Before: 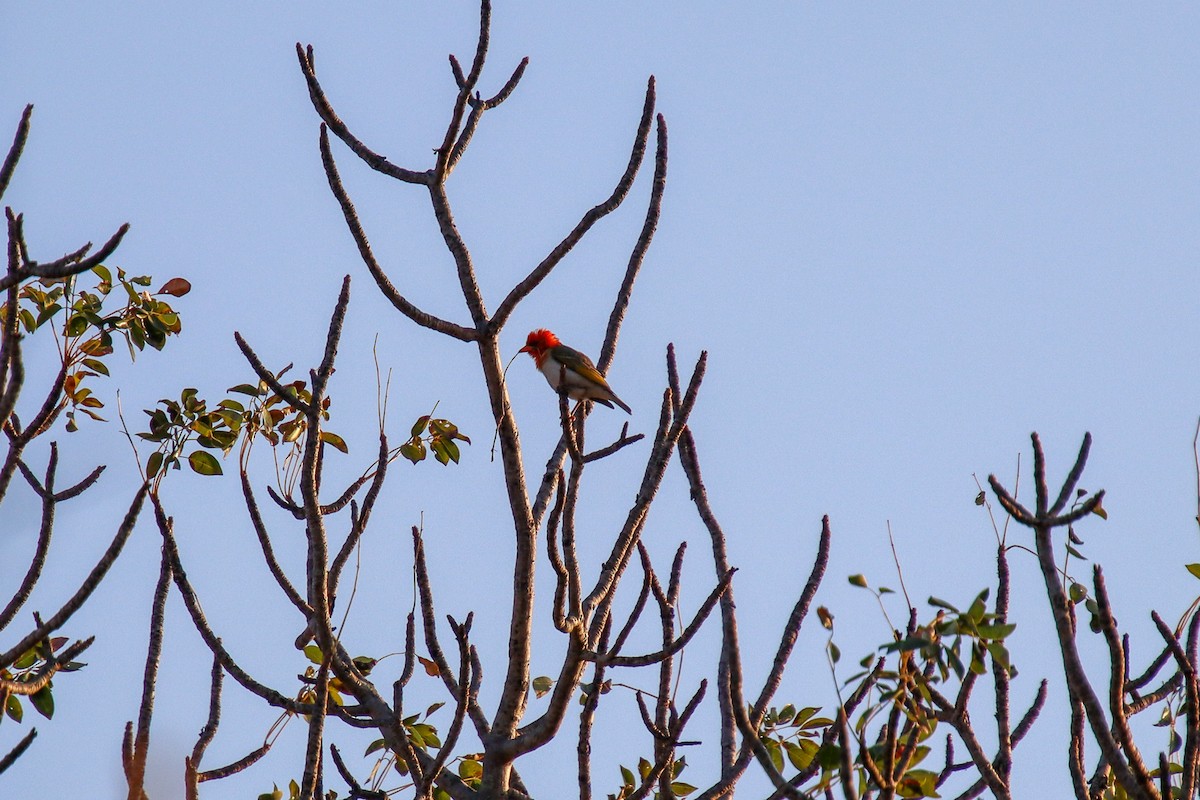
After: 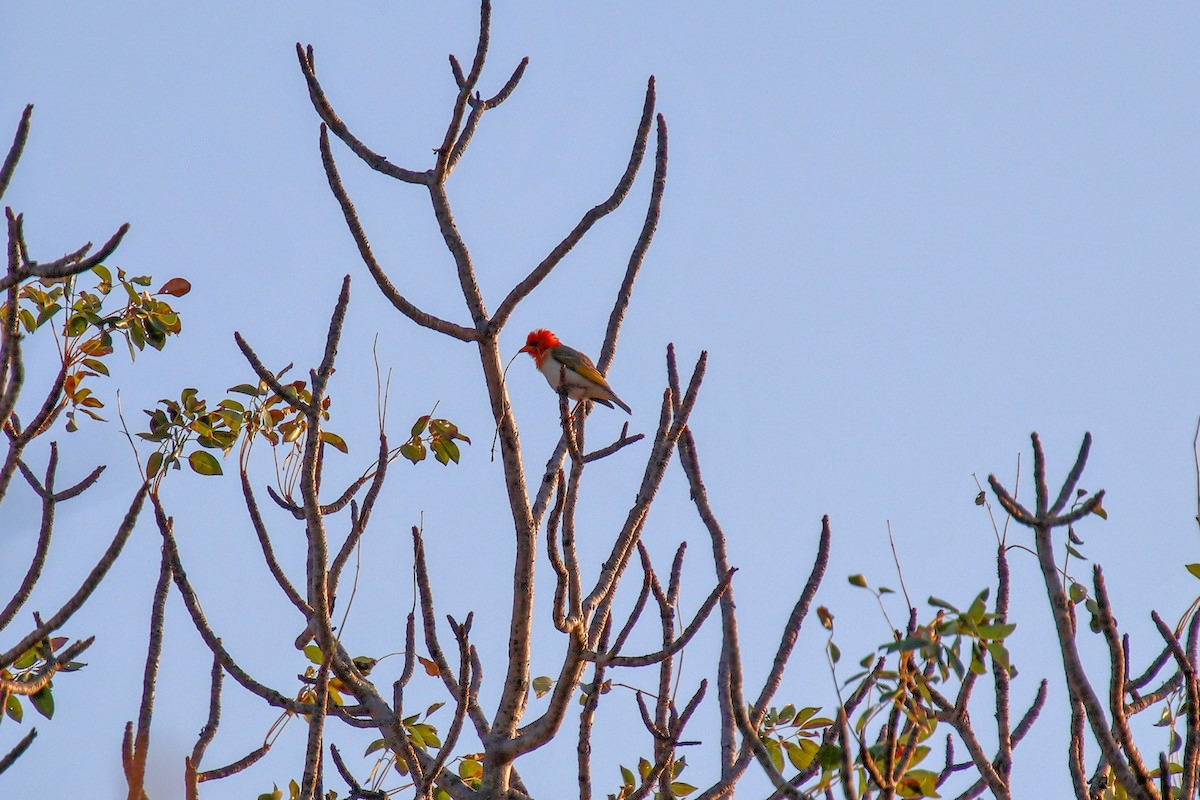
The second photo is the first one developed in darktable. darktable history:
tone equalizer: -7 EV 0.163 EV, -6 EV 0.591 EV, -5 EV 1.15 EV, -4 EV 1.32 EV, -3 EV 1.14 EV, -2 EV 0.6 EV, -1 EV 0.163 EV
